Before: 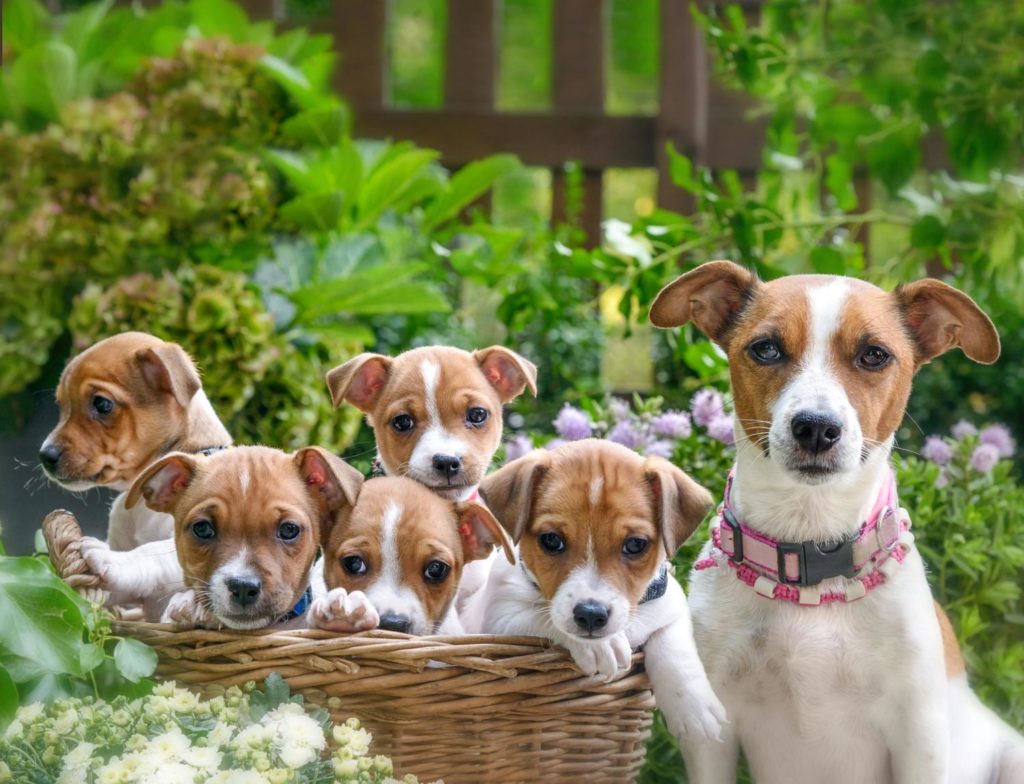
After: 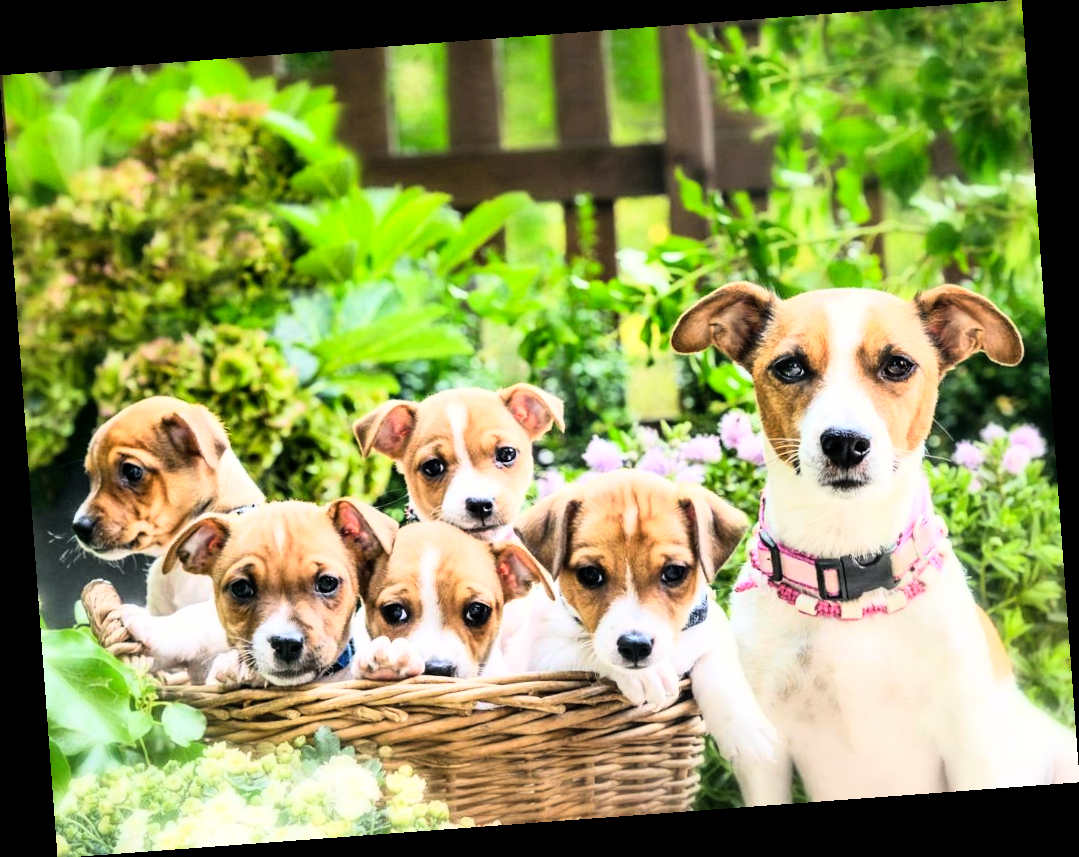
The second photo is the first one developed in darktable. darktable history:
rotate and perspective: rotation -4.25°, automatic cropping off
color correction: highlights b* 3
rgb curve: curves: ch0 [(0, 0) (0.21, 0.15) (0.24, 0.21) (0.5, 0.75) (0.75, 0.96) (0.89, 0.99) (1, 1)]; ch1 [(0, 0.02) (0.21, 0.13) (0.25, 0.2) (0.5, 0.67) (0.75, 0.9) (0.89, 0.97) (1, 1)]; ch2 [(0, 0.02) (0.21, 0.13) (0.25, 0.2) (0.5, 0.67) (0.75, 0.9) (0.89, 0.97) (1, 1)], compensate middle gray true
